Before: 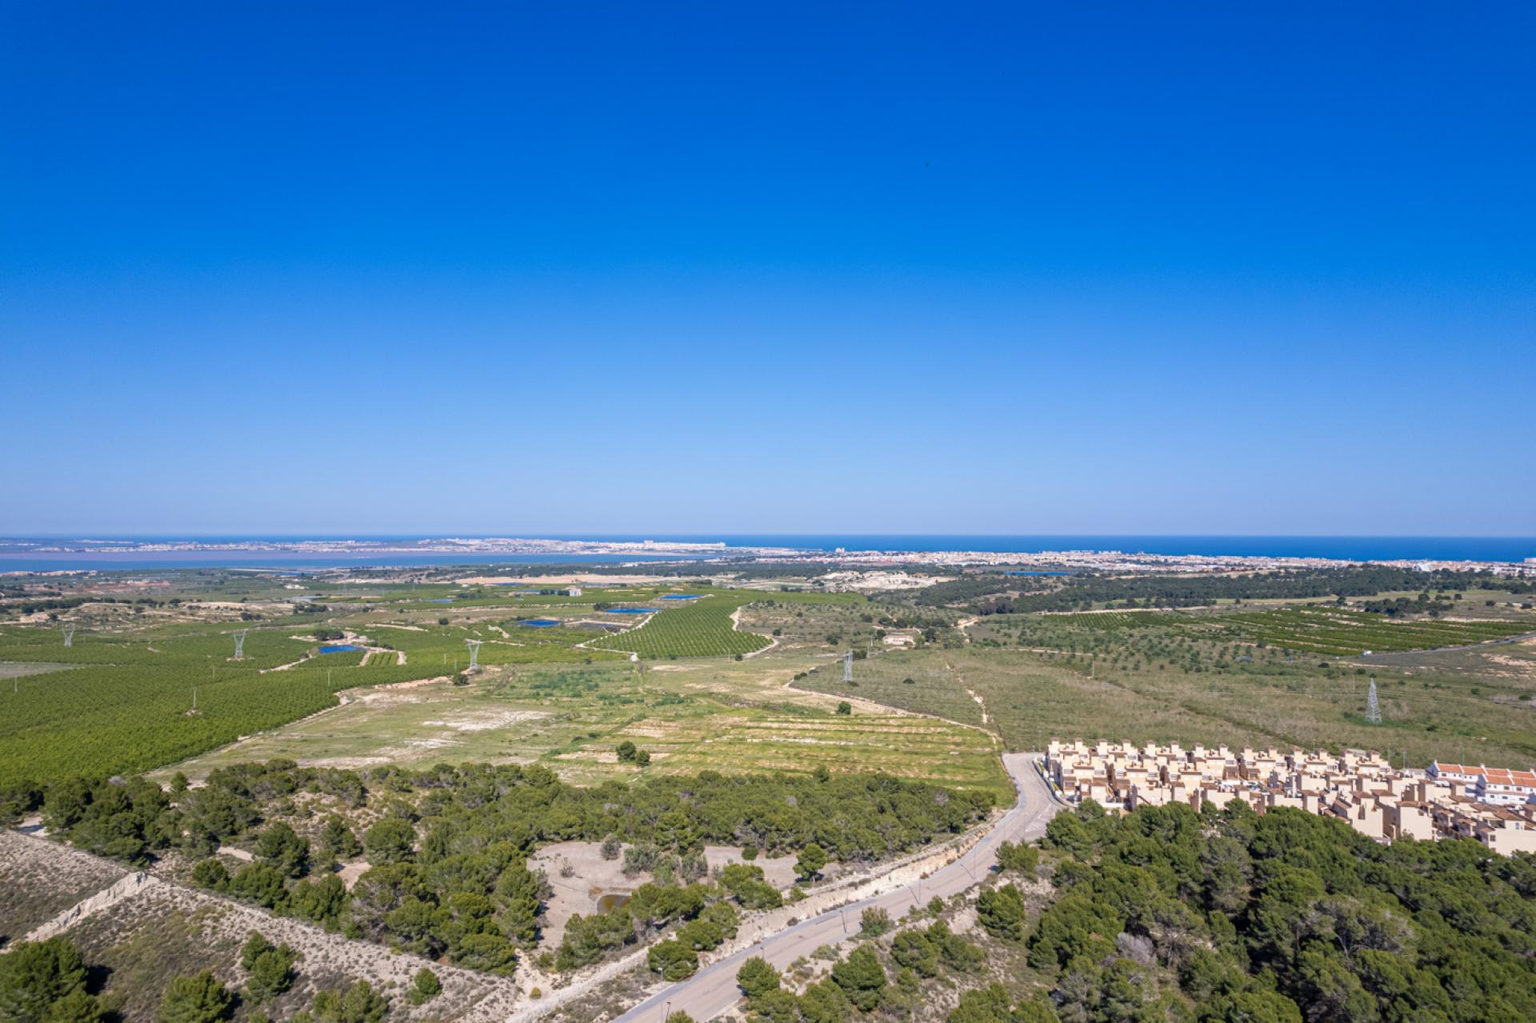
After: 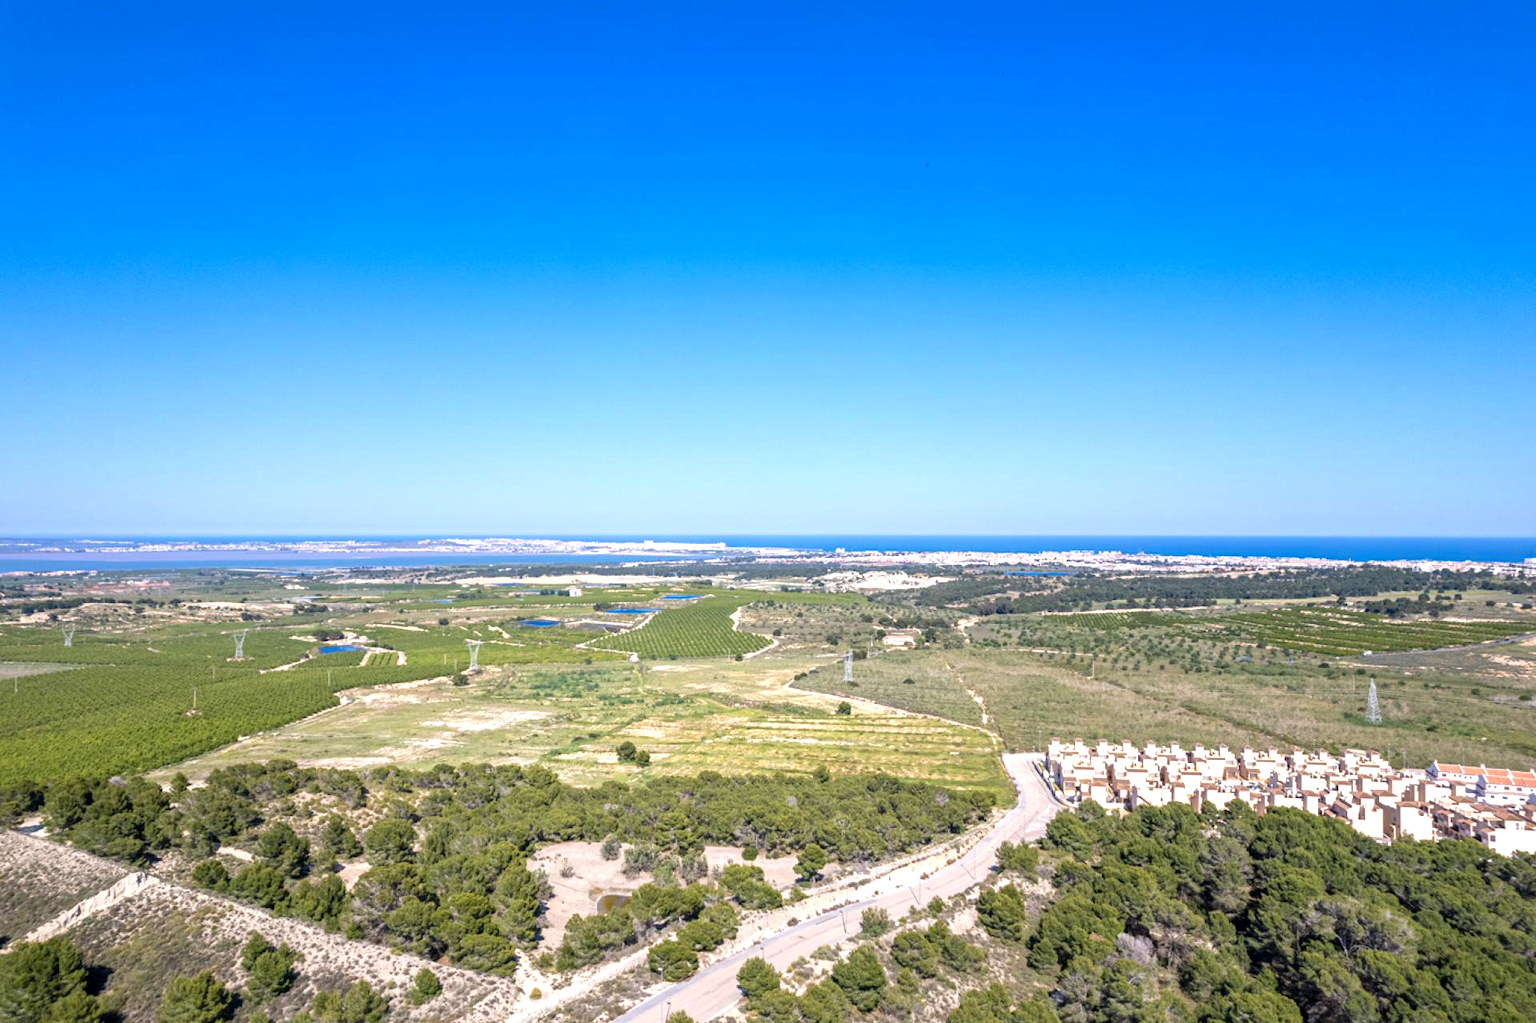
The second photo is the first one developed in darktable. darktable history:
local contrast: mode bilateral grid, contrast 20, coarseness 50, detail 120%, midtone range 0.2
exposure: exposure 0.669 EV, compensate exposure bias true, compensate highlight preservation false
